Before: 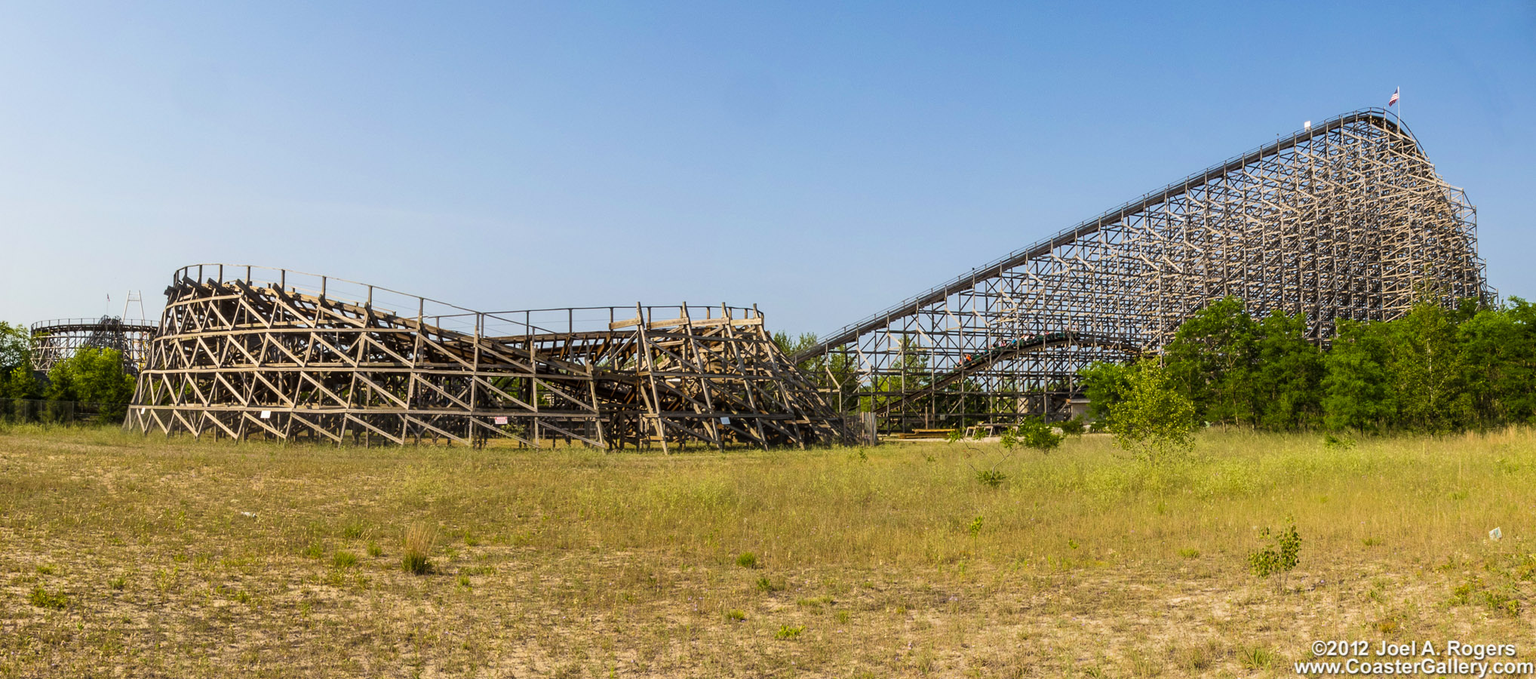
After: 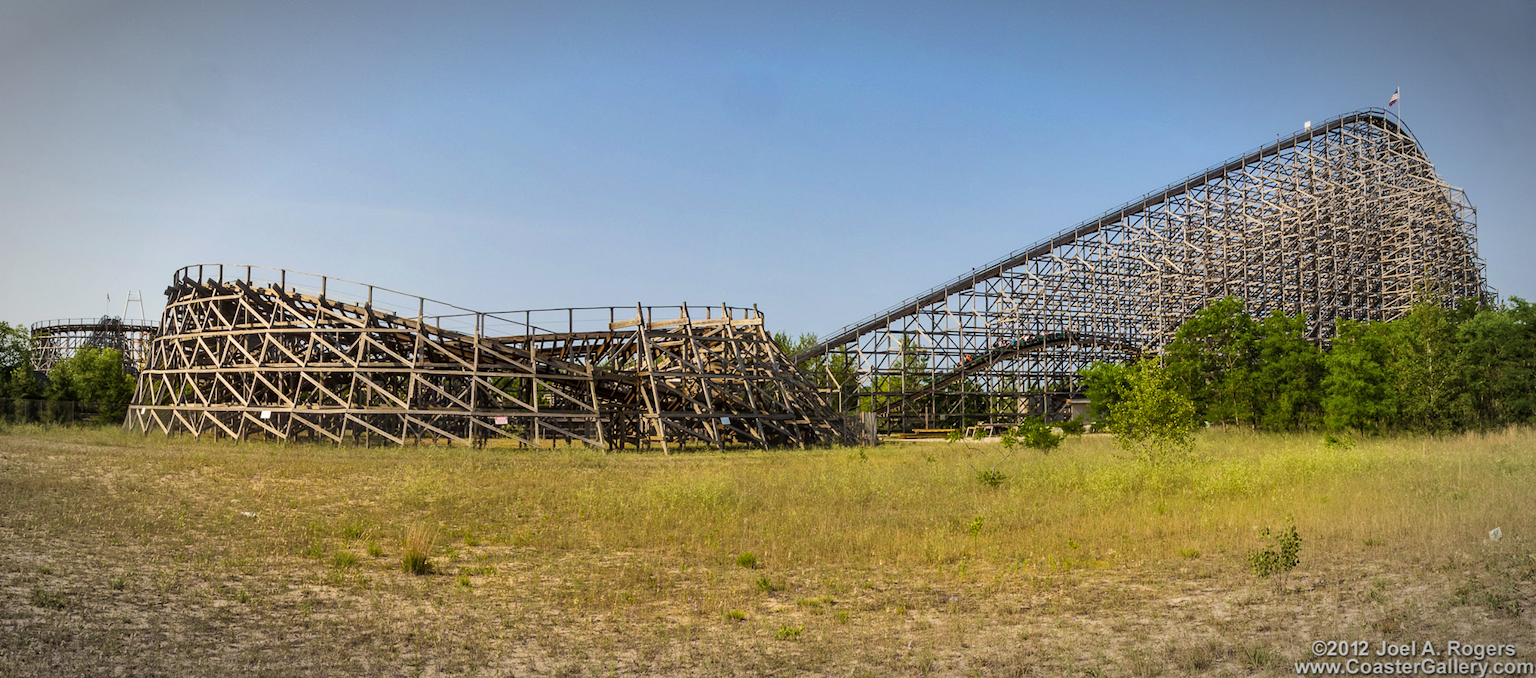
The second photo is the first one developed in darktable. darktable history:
shadows and highlights: shadows 60, soften with gaussian
vignetting: automatic ratio true
